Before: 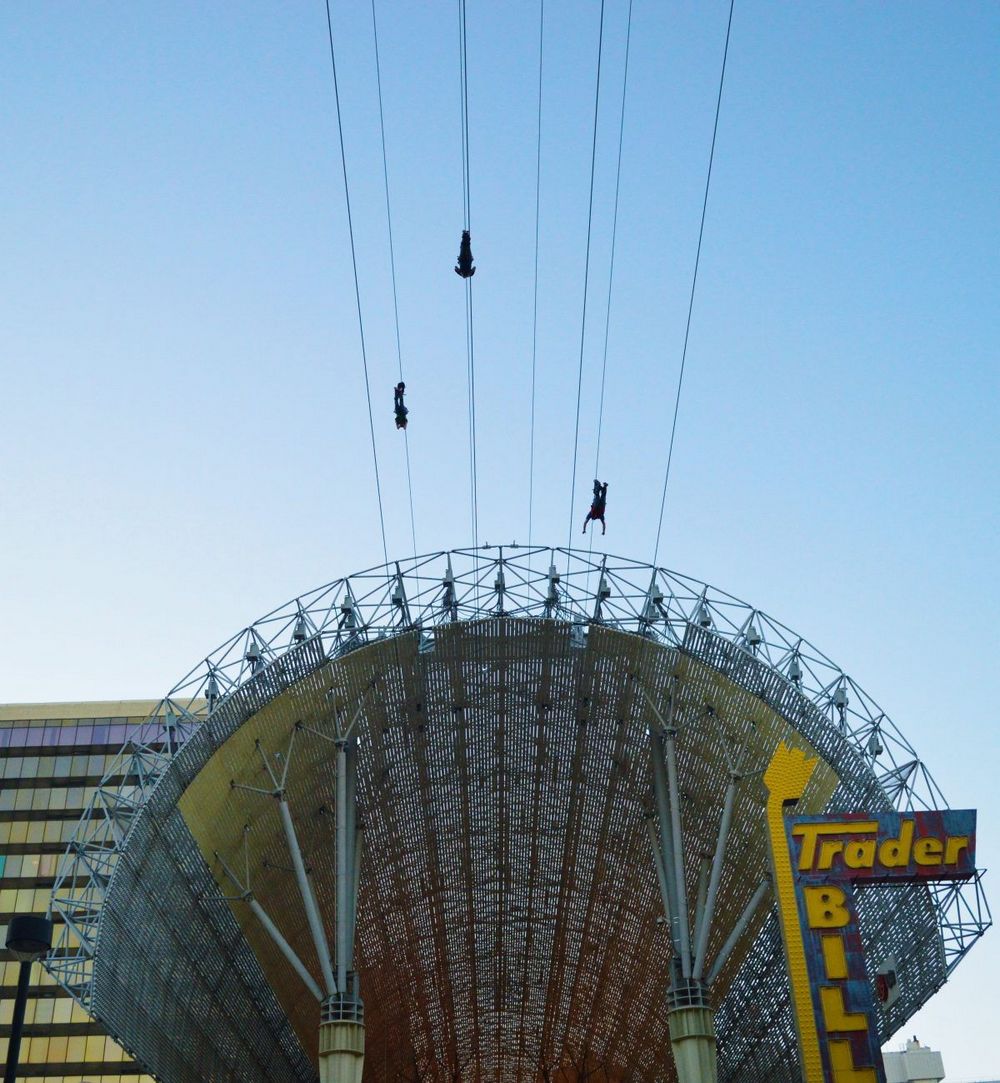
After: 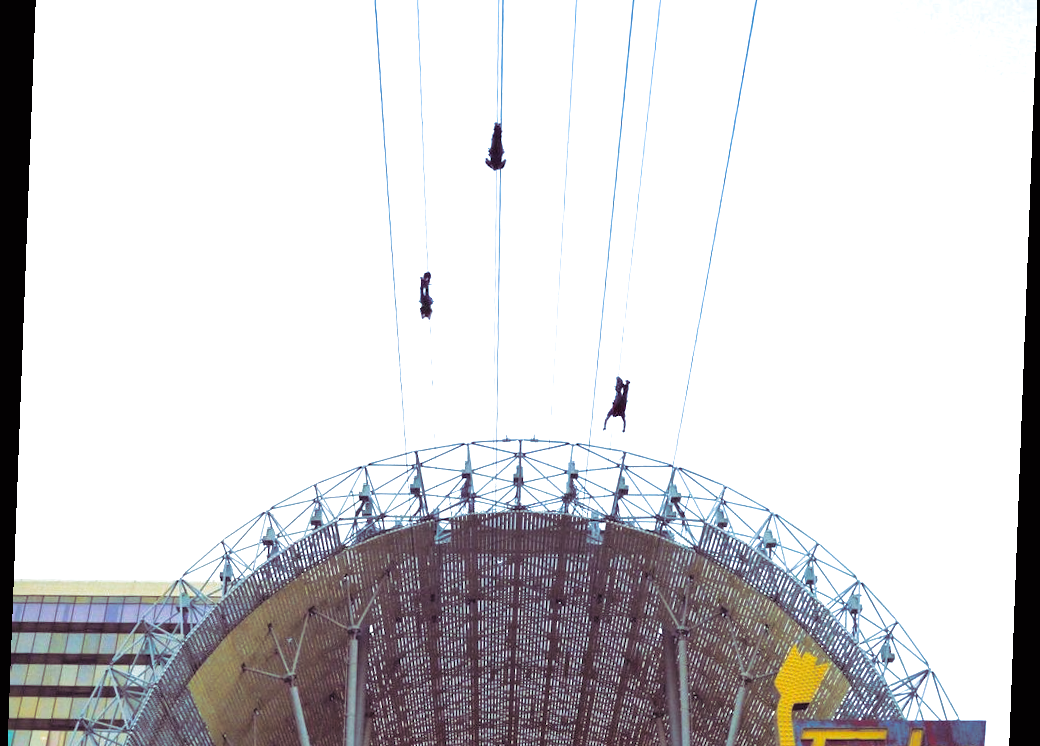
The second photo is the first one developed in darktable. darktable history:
crop: top 11.166%, bottom 22.168%
exposure: black level correction 0, exposure 1.1 EV, compensate highlight preservation false
rotate and perspective: rotation 2.17°, automatic cropping off
split-toning: shadows › hue 316.8°, shadows › saturation 0.47, highlights › hue 201.6°, highlights › saturation 0, balance -41.97, compress 28.01%
